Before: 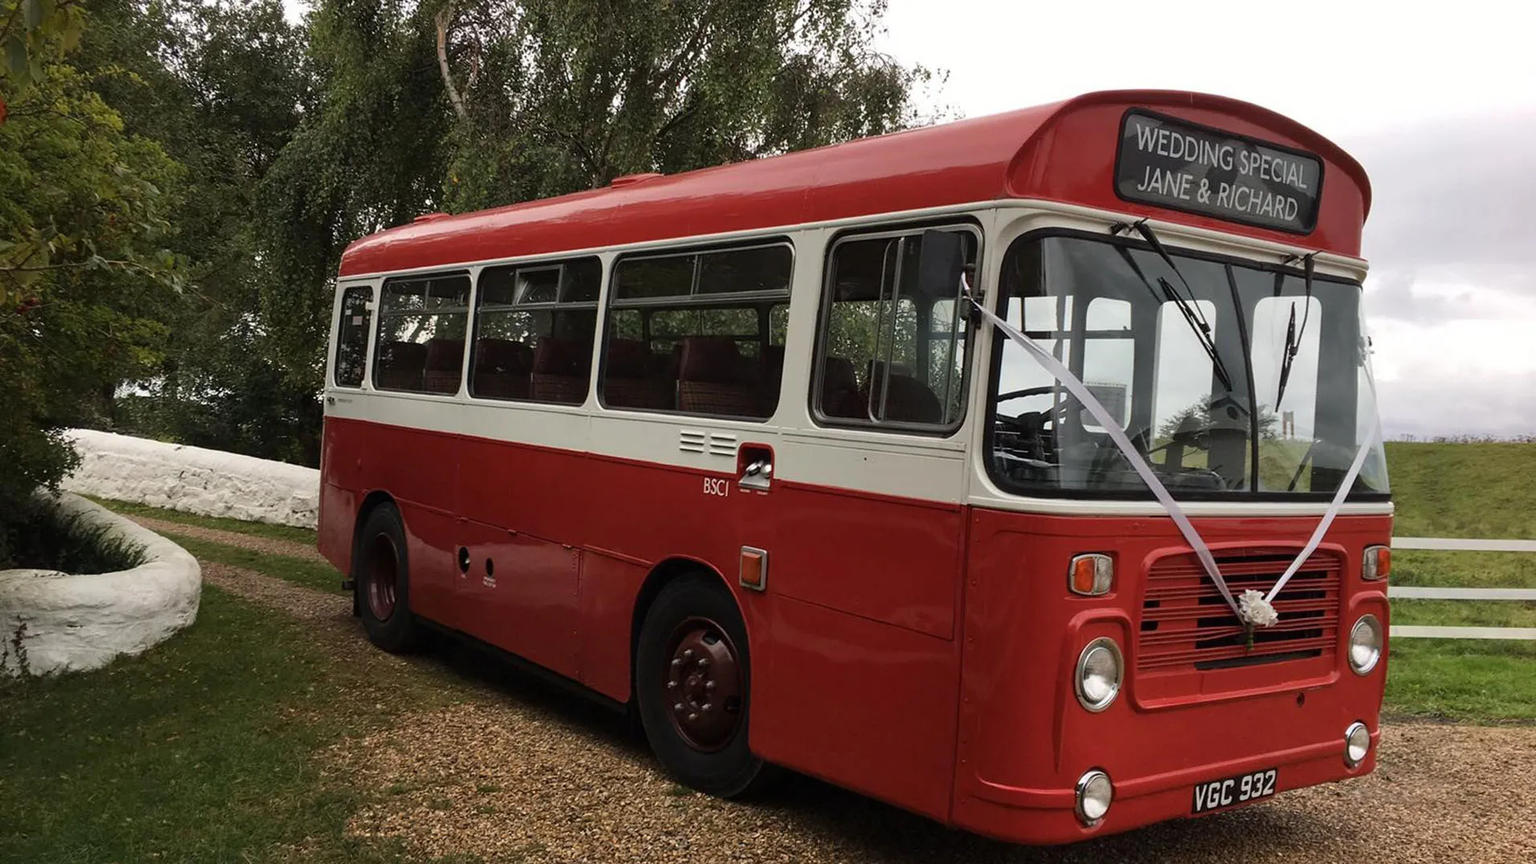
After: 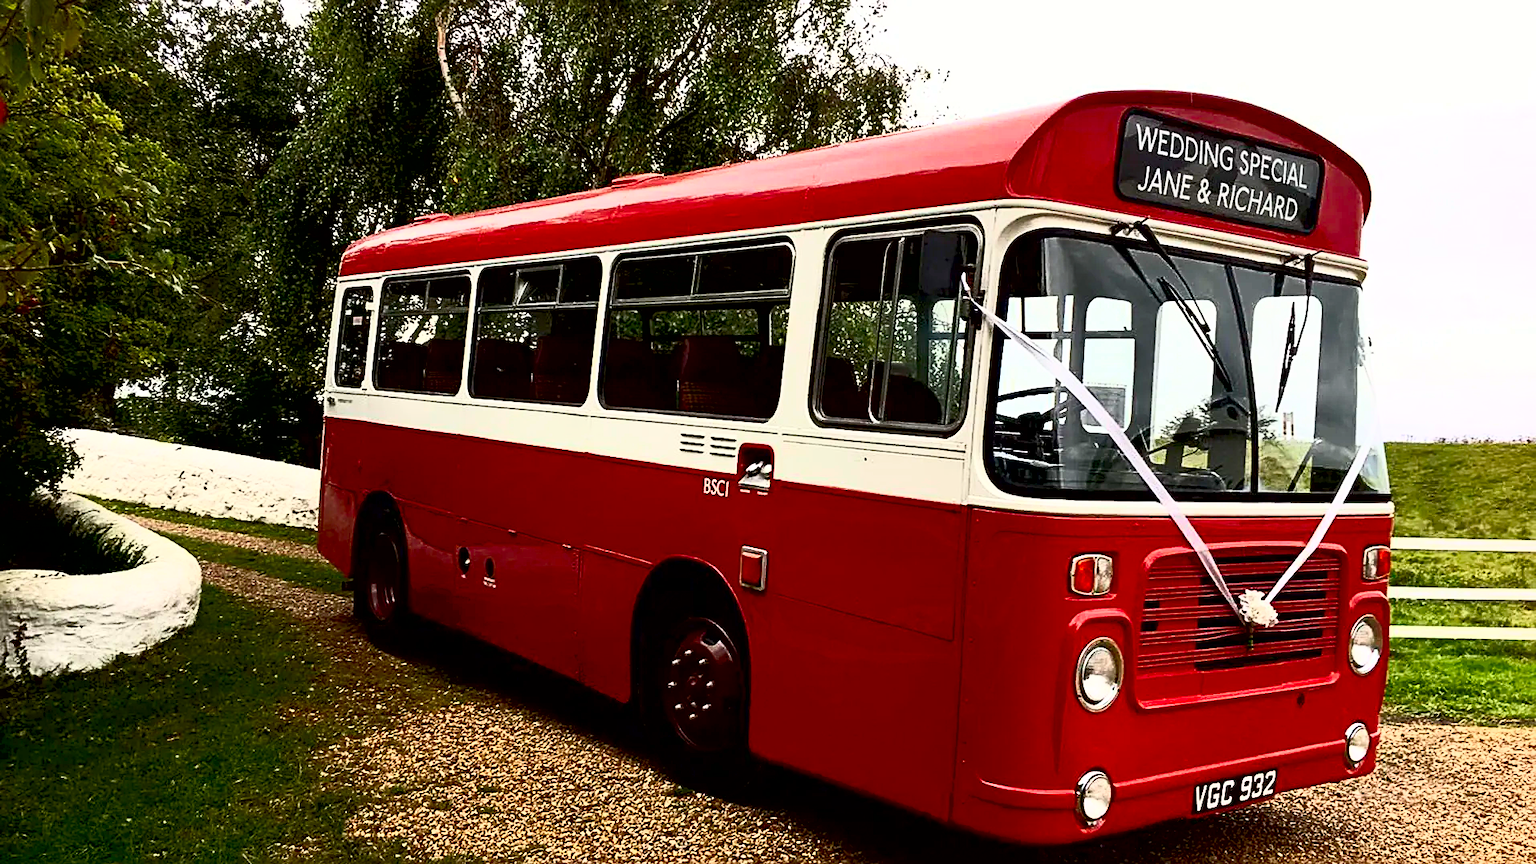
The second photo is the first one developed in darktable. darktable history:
sharpen: radius 2.532, amount 0.618
contrast brightness saturation: contrast 0.836, brightness 0.61, saturation 0.609
exposure: black level correction 0.016, exposure -0.009 EV, compensate highlight preservation false
